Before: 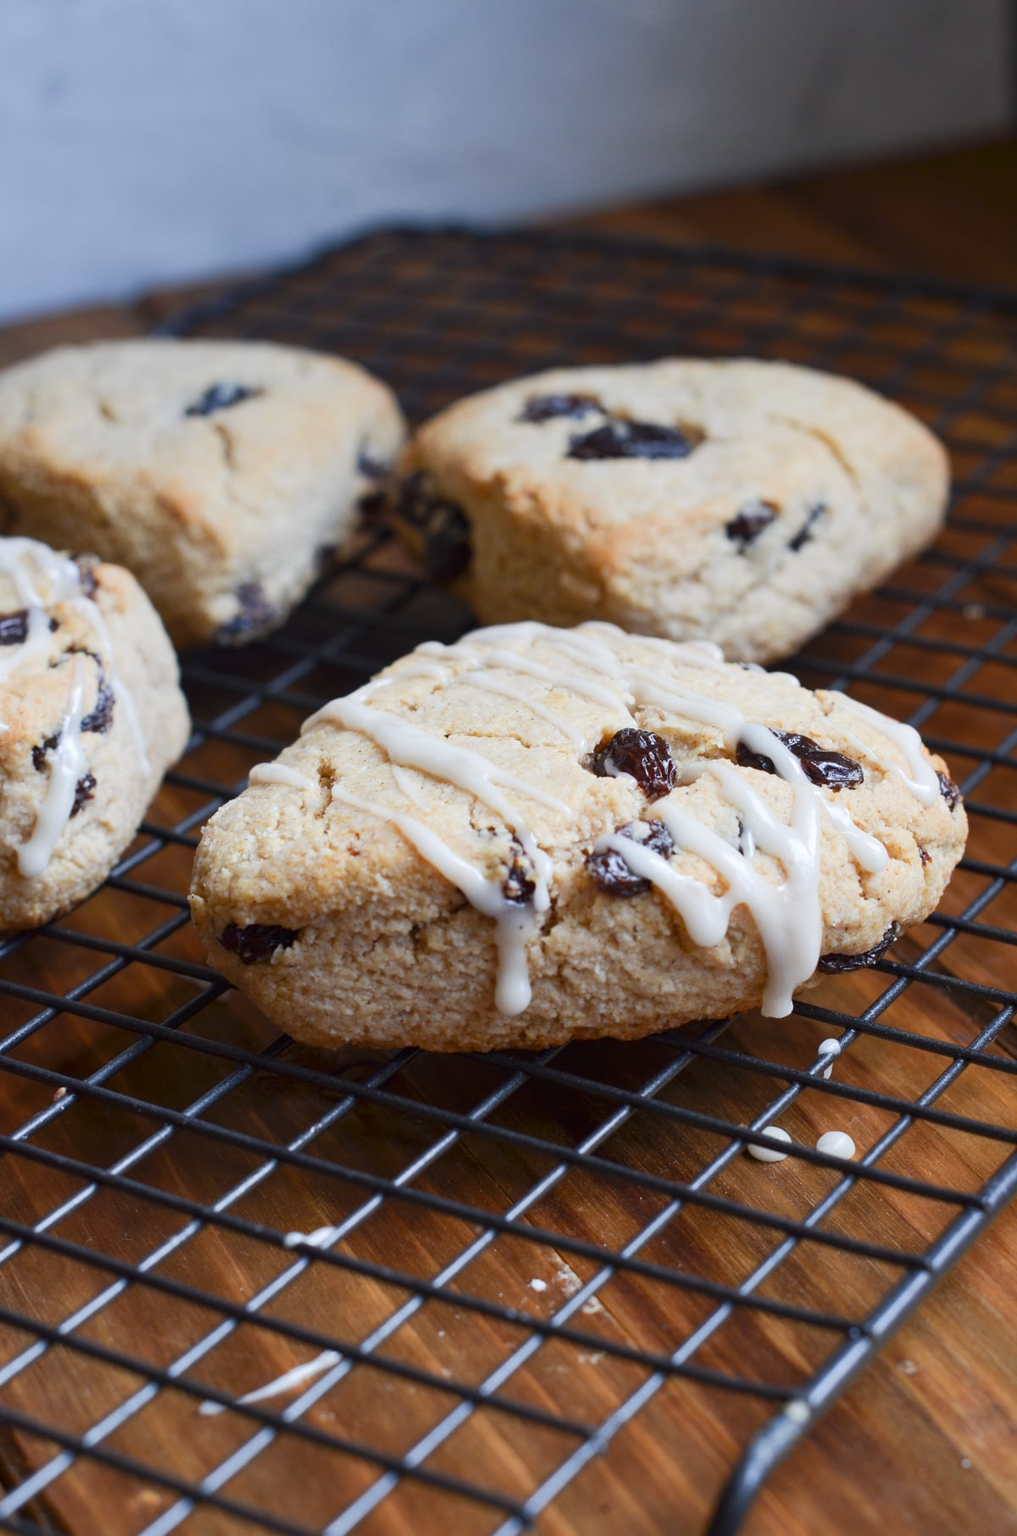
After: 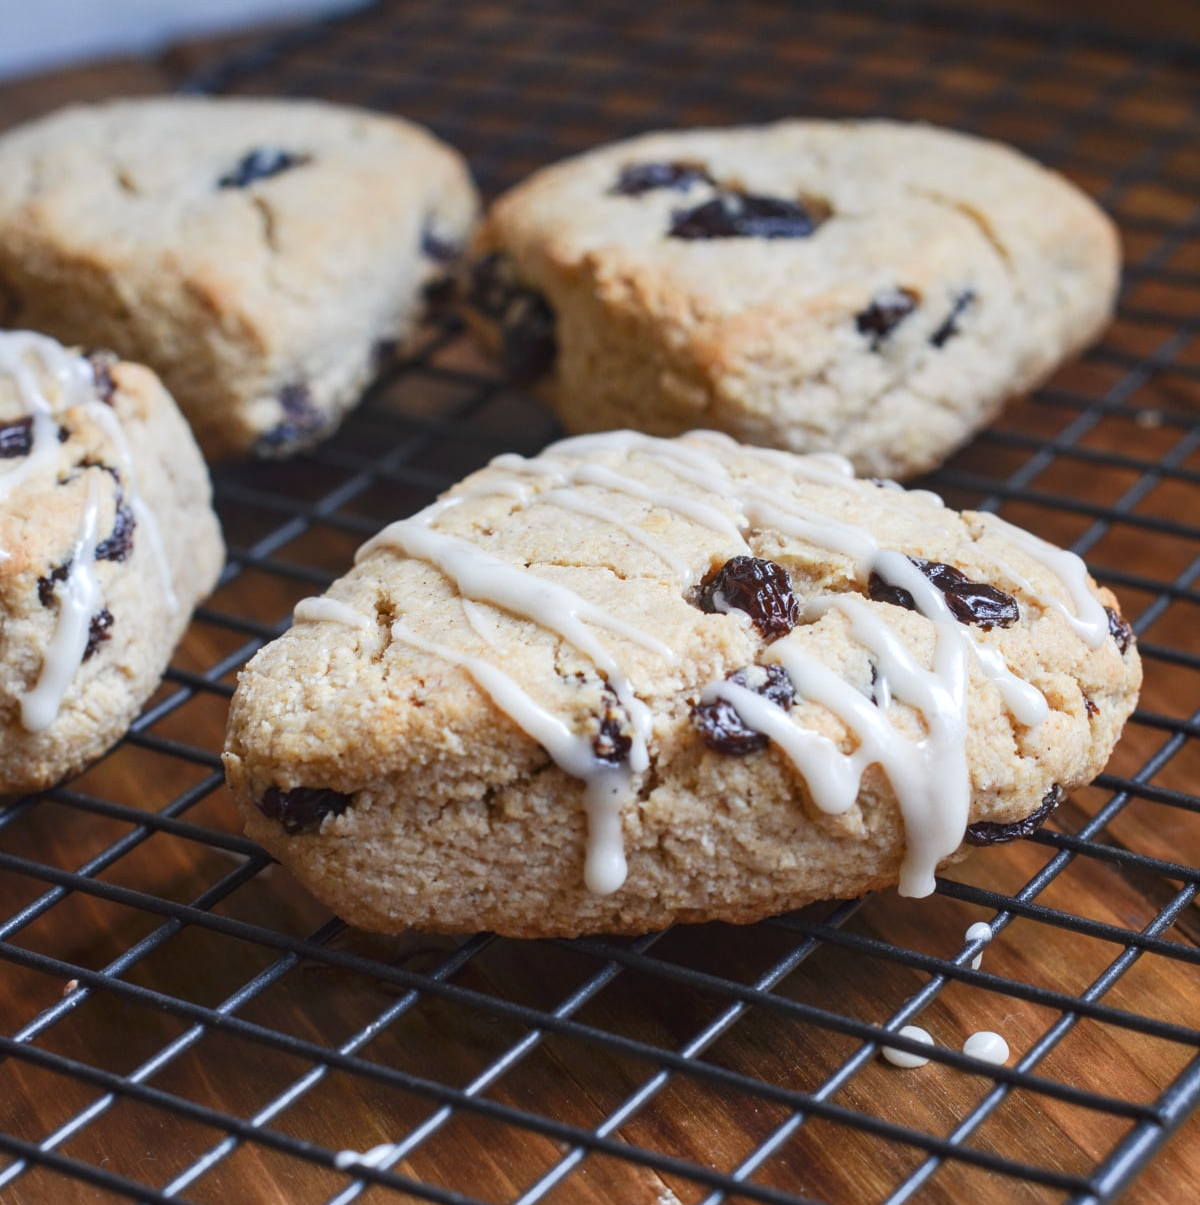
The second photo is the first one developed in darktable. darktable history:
crop: top 16.727%, bottom 16.727%
local contrast: on, module defaults
exposure: black level correction -0.005, exposure 0.054 EV, compensate highlight preservation false
